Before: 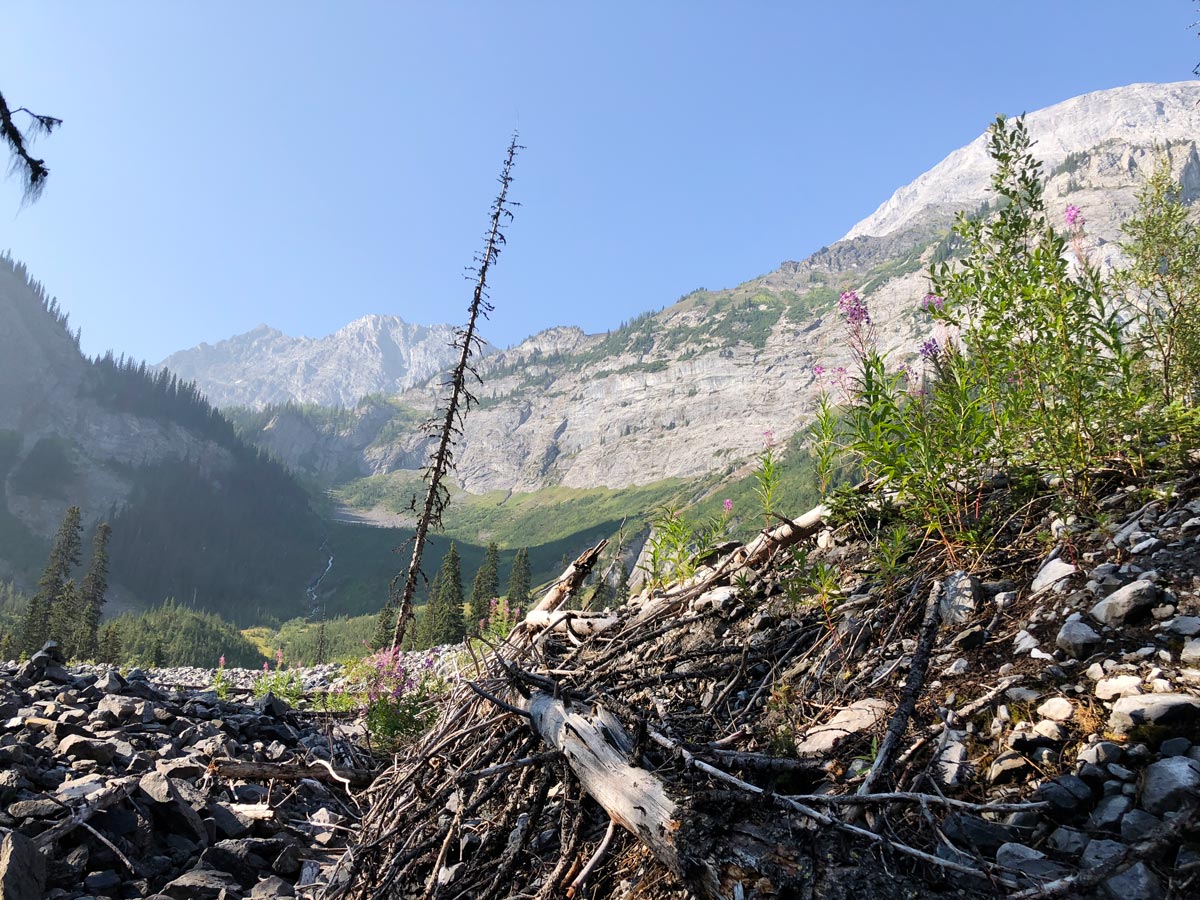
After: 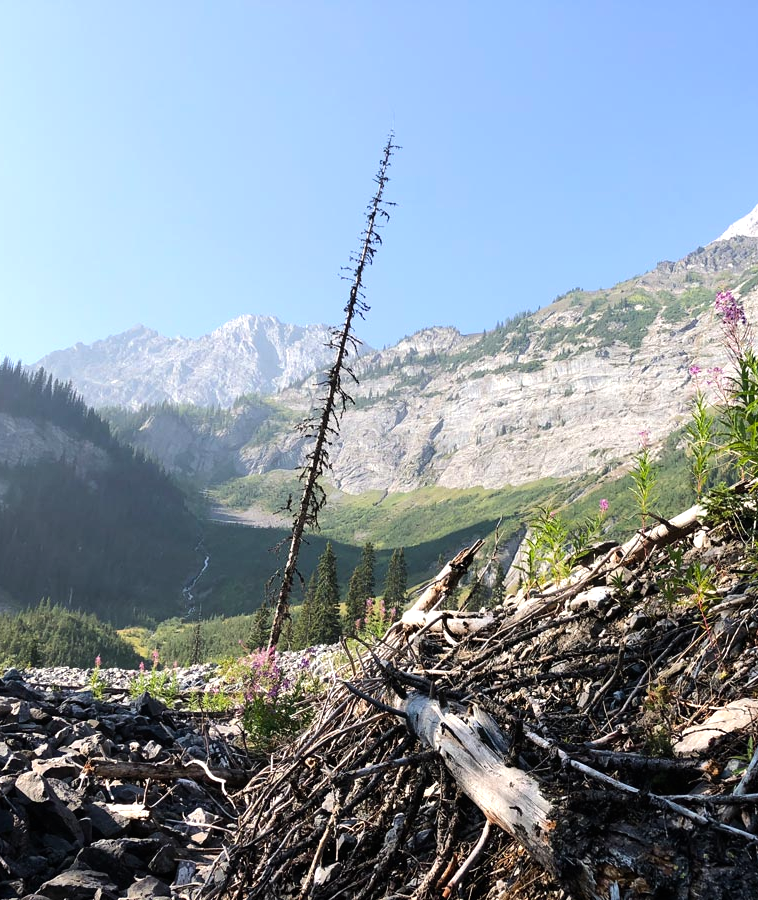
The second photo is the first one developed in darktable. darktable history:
crop: left 10.406%, right 26.39%
tone equalizer: -8 EV -0.398 EV, -7 EV -0.36 EV, -6 EV -0.309 EV, -5 EV -0.237 EV, -3 EV 0.236 EV, -2 EV 0.305 EV, -1 EV 0.378 EV, +0 EV 0.397 EV, edges refinement/feathering 500, mask exposure compensation -1.57 EV, preserve details no
local contrast: mode bilateral grid, contrast 99, coarseness 99, detail 92%, midtone range 0.2
